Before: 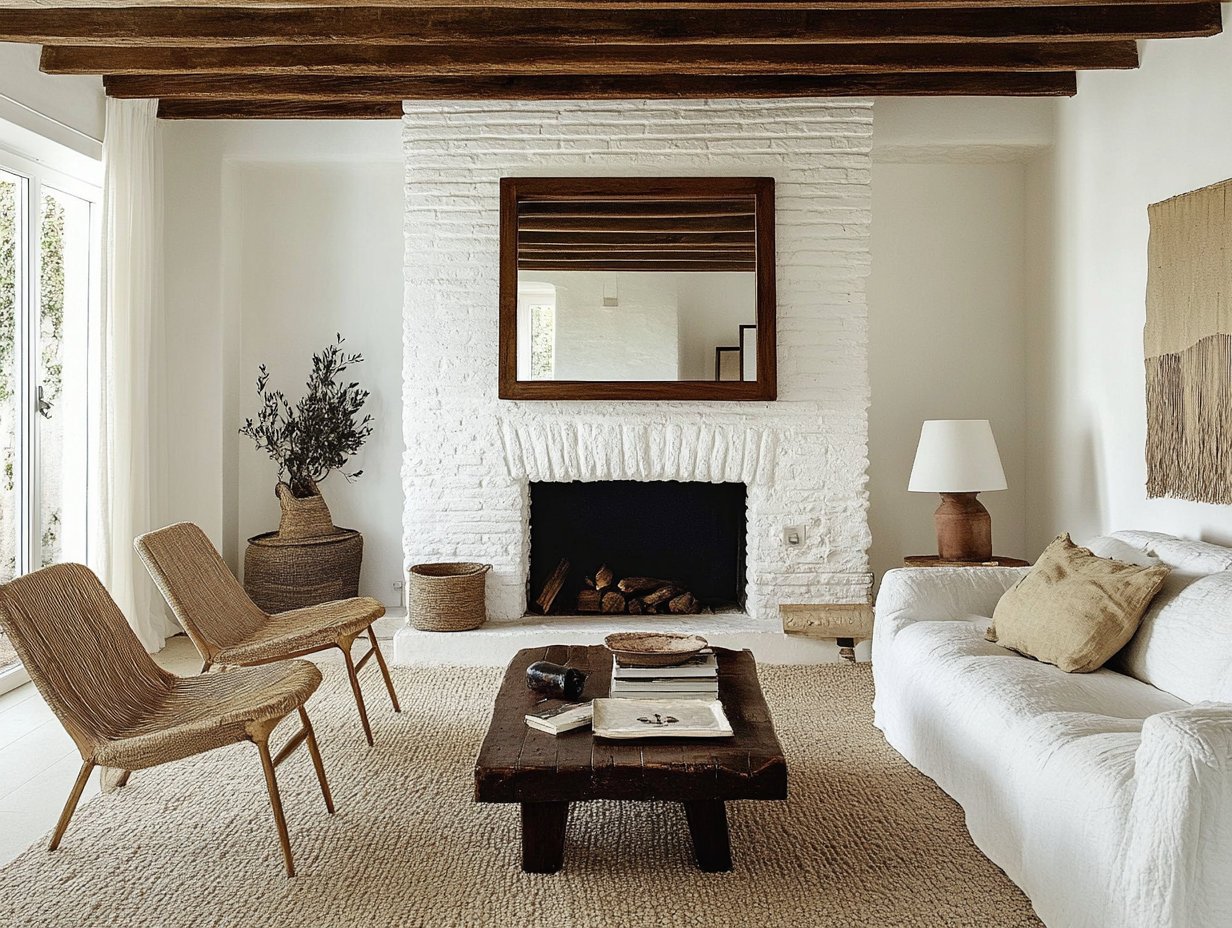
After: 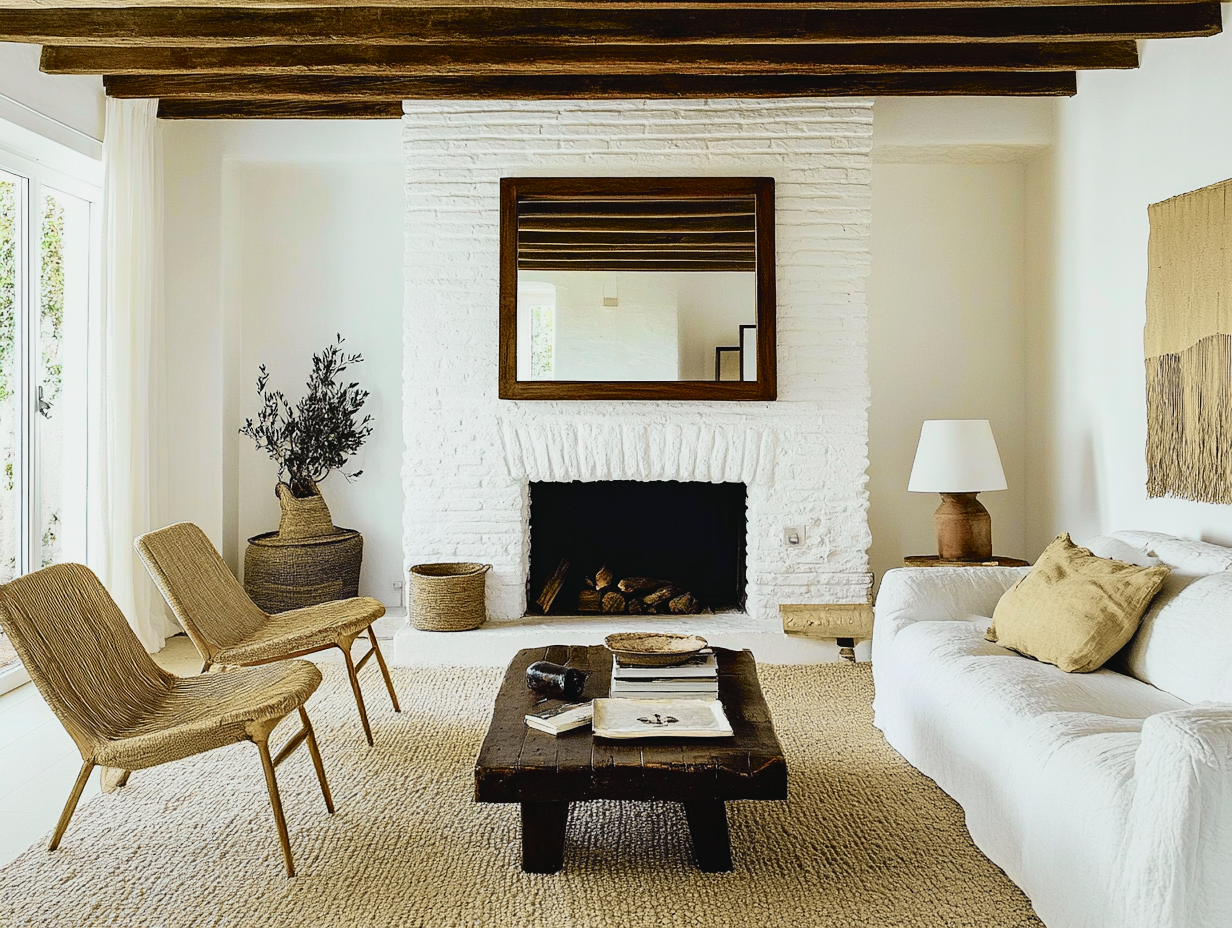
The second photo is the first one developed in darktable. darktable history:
tone curve: curves: ch0 [(0, 0.022) (0.114, 0.088) (0.282, 0.316) (0.446, 0.511) (0.613, 0.693) (0.786, 0.843) (0.999, 0.949)]; ch1 [(0, 0) (0.395, 0.343) (0.463, 0.427) (0.486, 0.474) (0.503, 0.5) (0.535, 0.522) (0.555, 0.546) (0.594, 0.614) (0.755, 0.793) (1, 1)]; ch2 [(0, 0) (0.369, 0.388) (0.449, 0.431) (0.501, 0.5) (0.528, 0.517) (0.561, 0.59) (0.612, 0.646) (0.697, 0.721) (1, 1)], color space Lab, independent channels, preserve colors none
